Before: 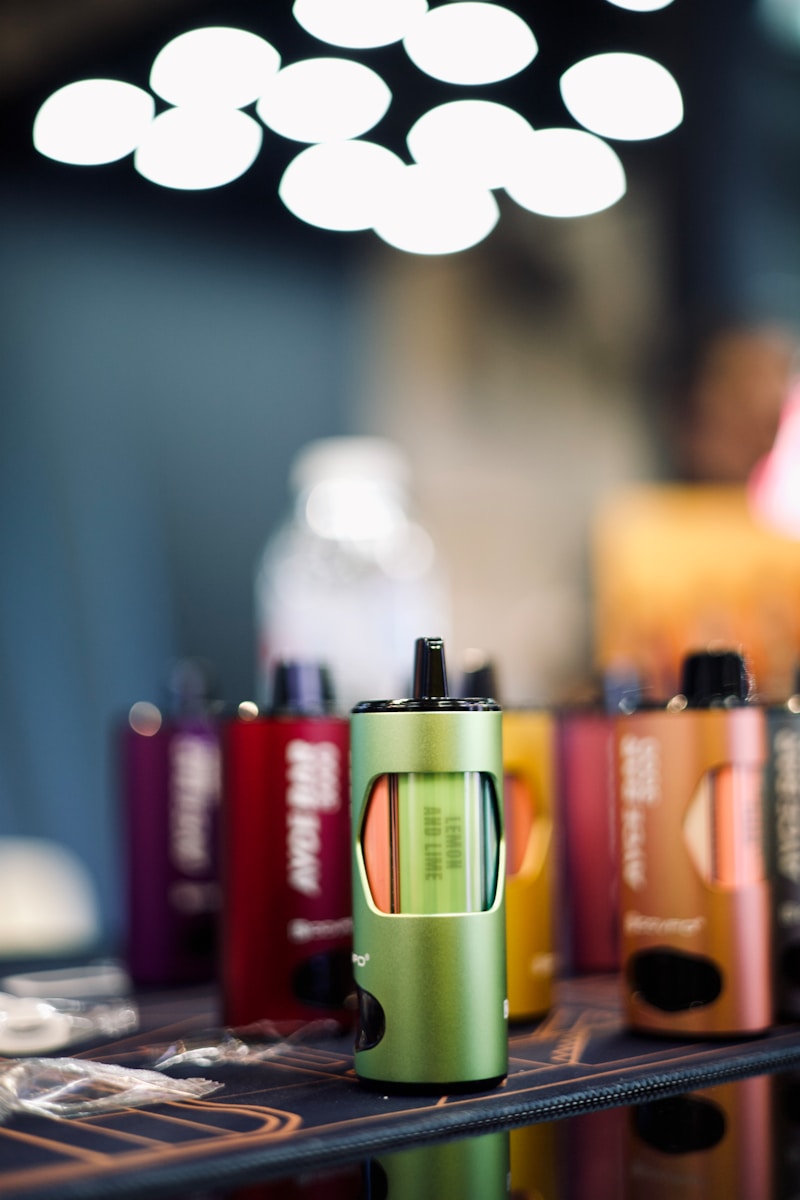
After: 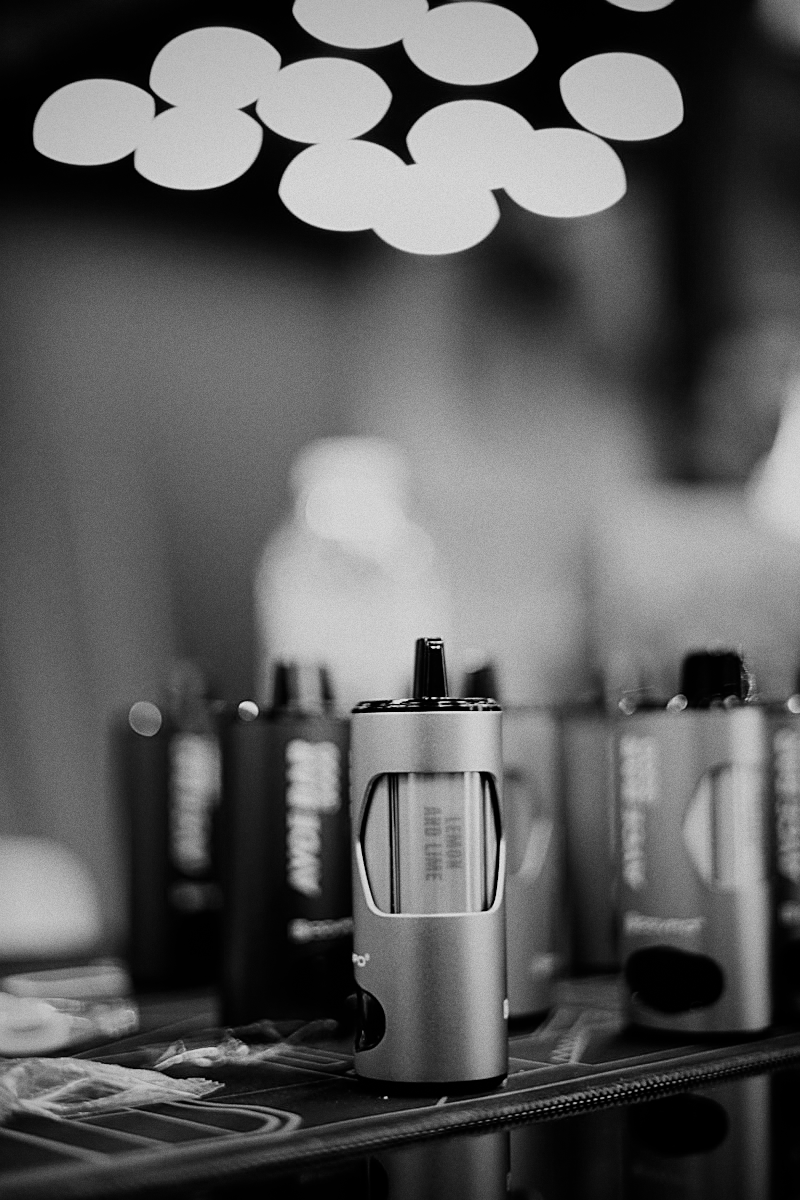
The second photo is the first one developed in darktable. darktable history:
color calibration "B&W: ILFORD DELTA 100": output gray [0.246, 0.254, 0.501, 0], gray › normalize channels true, illuminant same as pipeline (D50), adaptation XYZ, x 0.346, y 0.359, gamut compression 0
filmic rgb #1: black relative exposure -7.65 EV, white relative exposure 4.56 EV, hardness 3.61
grain: on, module defaults
sharpen: on, module defaults
filmic rgb: black relative exposure -7.65 EV, white relative exposure 4.56 EV, hardness 3.61, contrast 1.106
vignetting: fall-off start 71.74%
